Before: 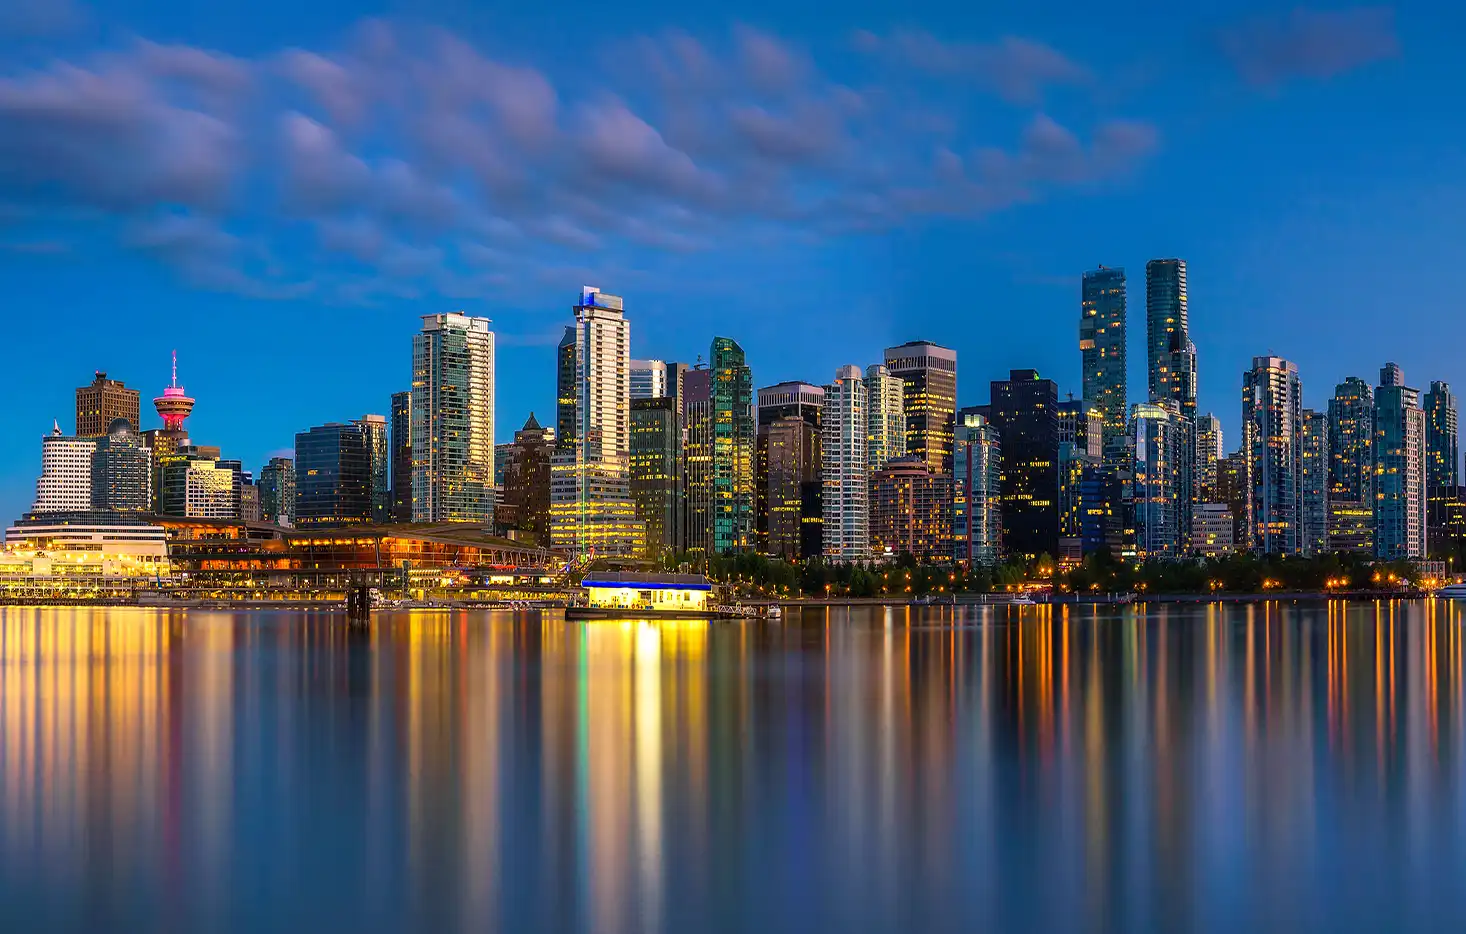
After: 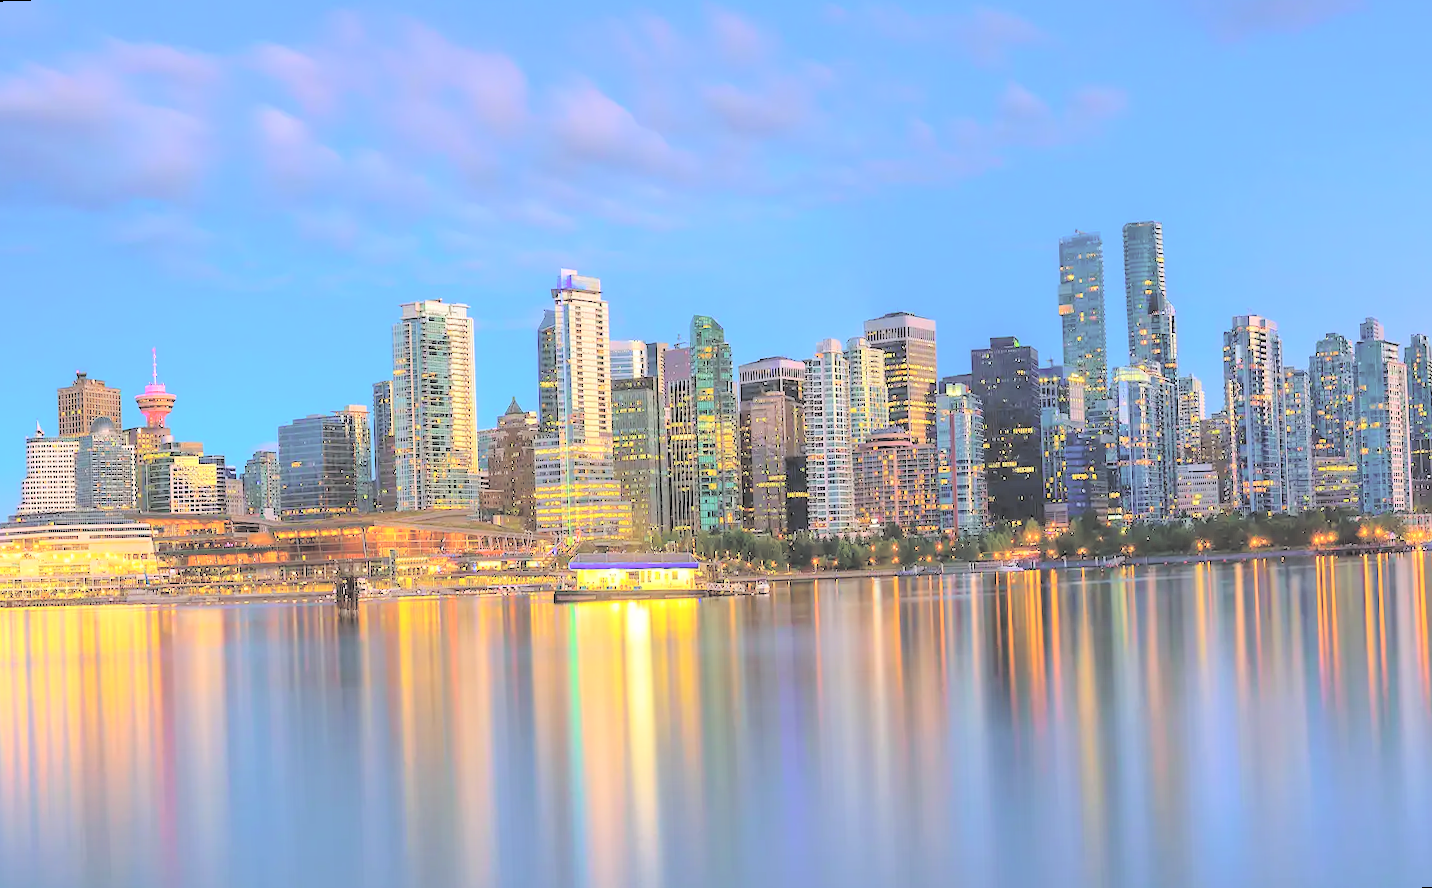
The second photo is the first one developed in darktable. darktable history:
contrast brightness saturation: brightness 1
rotate and perspective: rotation -2°, crop left 0.022, crop right 0.978, crop top 0.049, crop bottom 0.951
